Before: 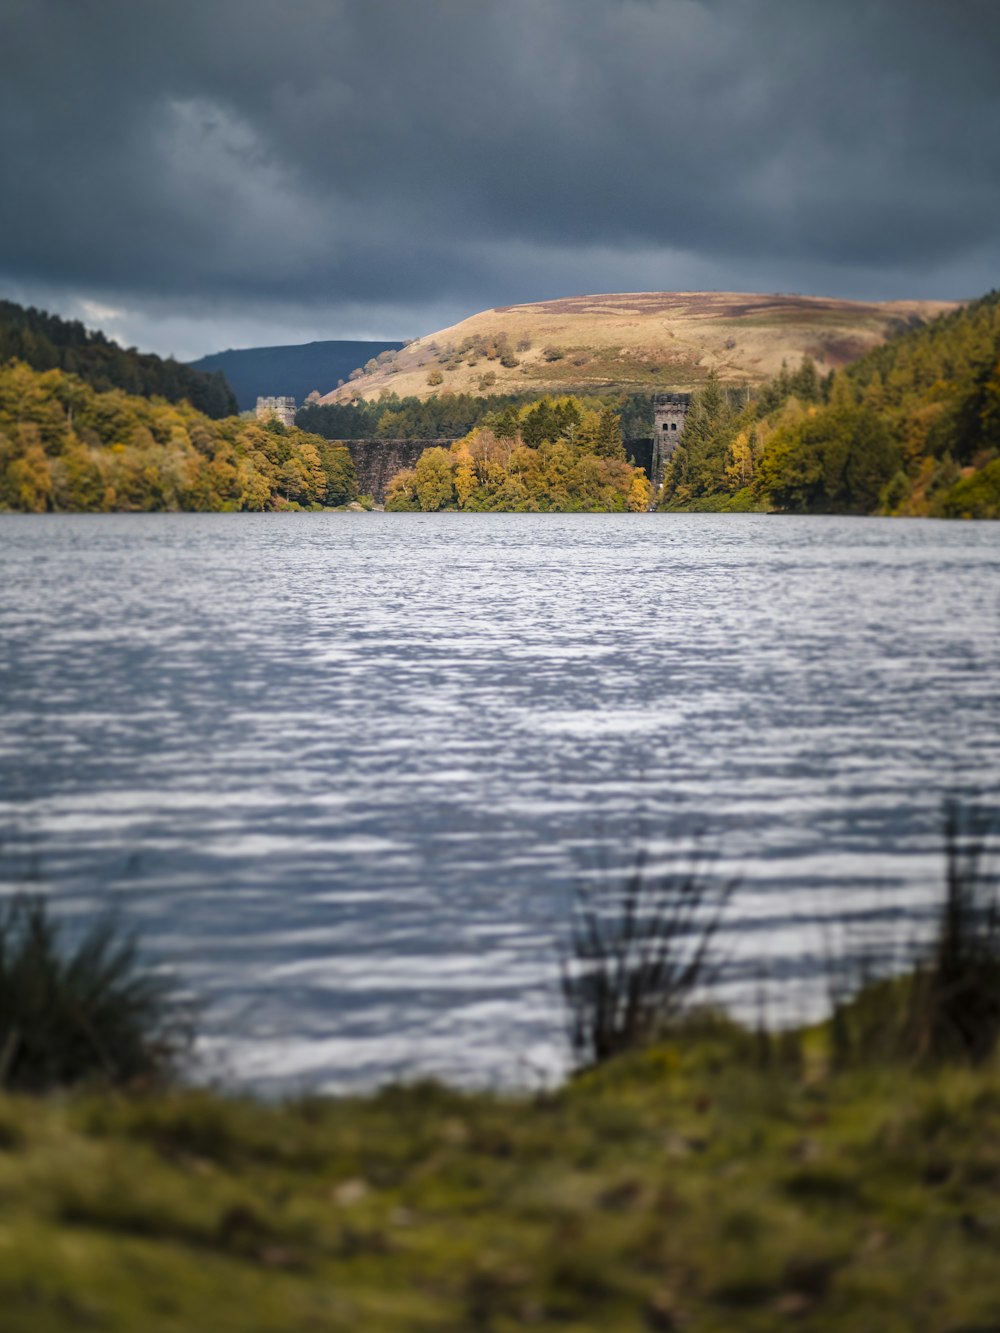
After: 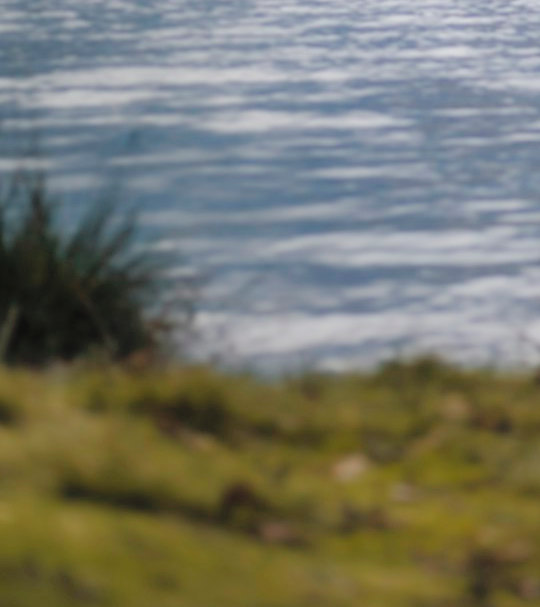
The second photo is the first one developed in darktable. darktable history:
crop and rotate: top 54.325%, right 45.998%, bottom 0.127%
contrast equalizer: octaves 7, y [[0.5, 0.496, 0.435, 0.435, 0.496, 0.5], [0.5 ×6], [0.5 ×6], [0 ×6], [0 ×6]]
contrast brightness saturation: contrast 0.144, brightness 0.206
tone equalizer: -8 EV 0.26 EV, -7 EV 0.383 EV, -6 EV 0.411 EV, -5 EV 0.241 EV, -3 EV -0.244 EV, -2 EV -0.392 EV, -1 EV -0.437 EV, +0 EV -0.221 EV, edges refinement/feathering 500, mask exposure compensation -1.57 EV, preserve details no
